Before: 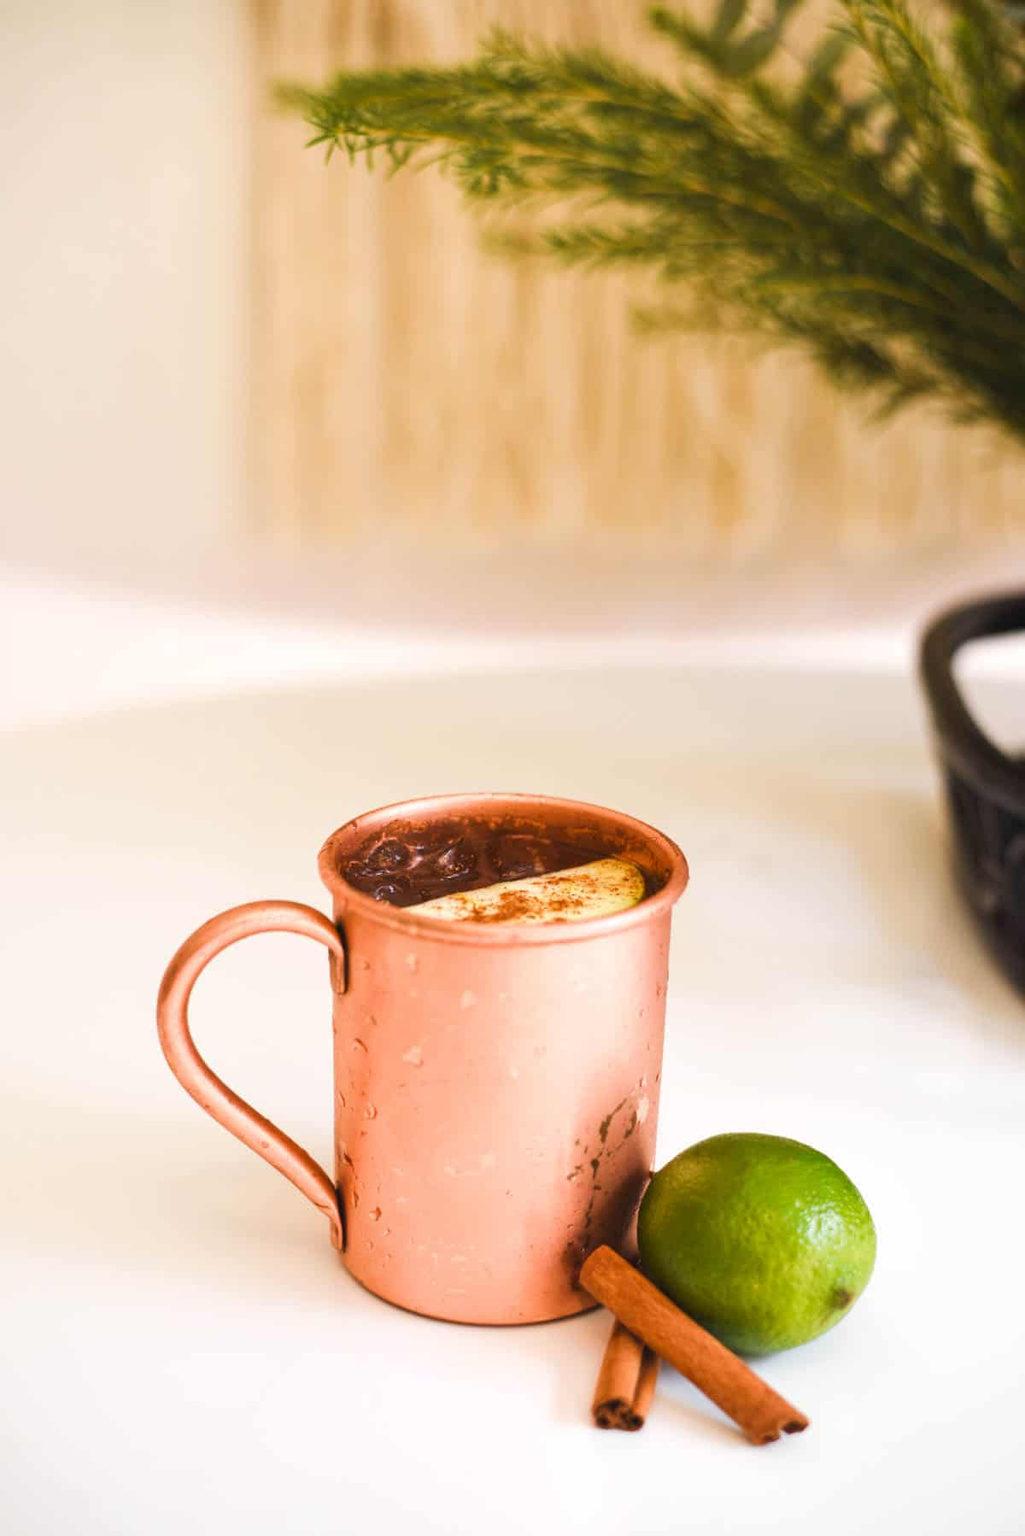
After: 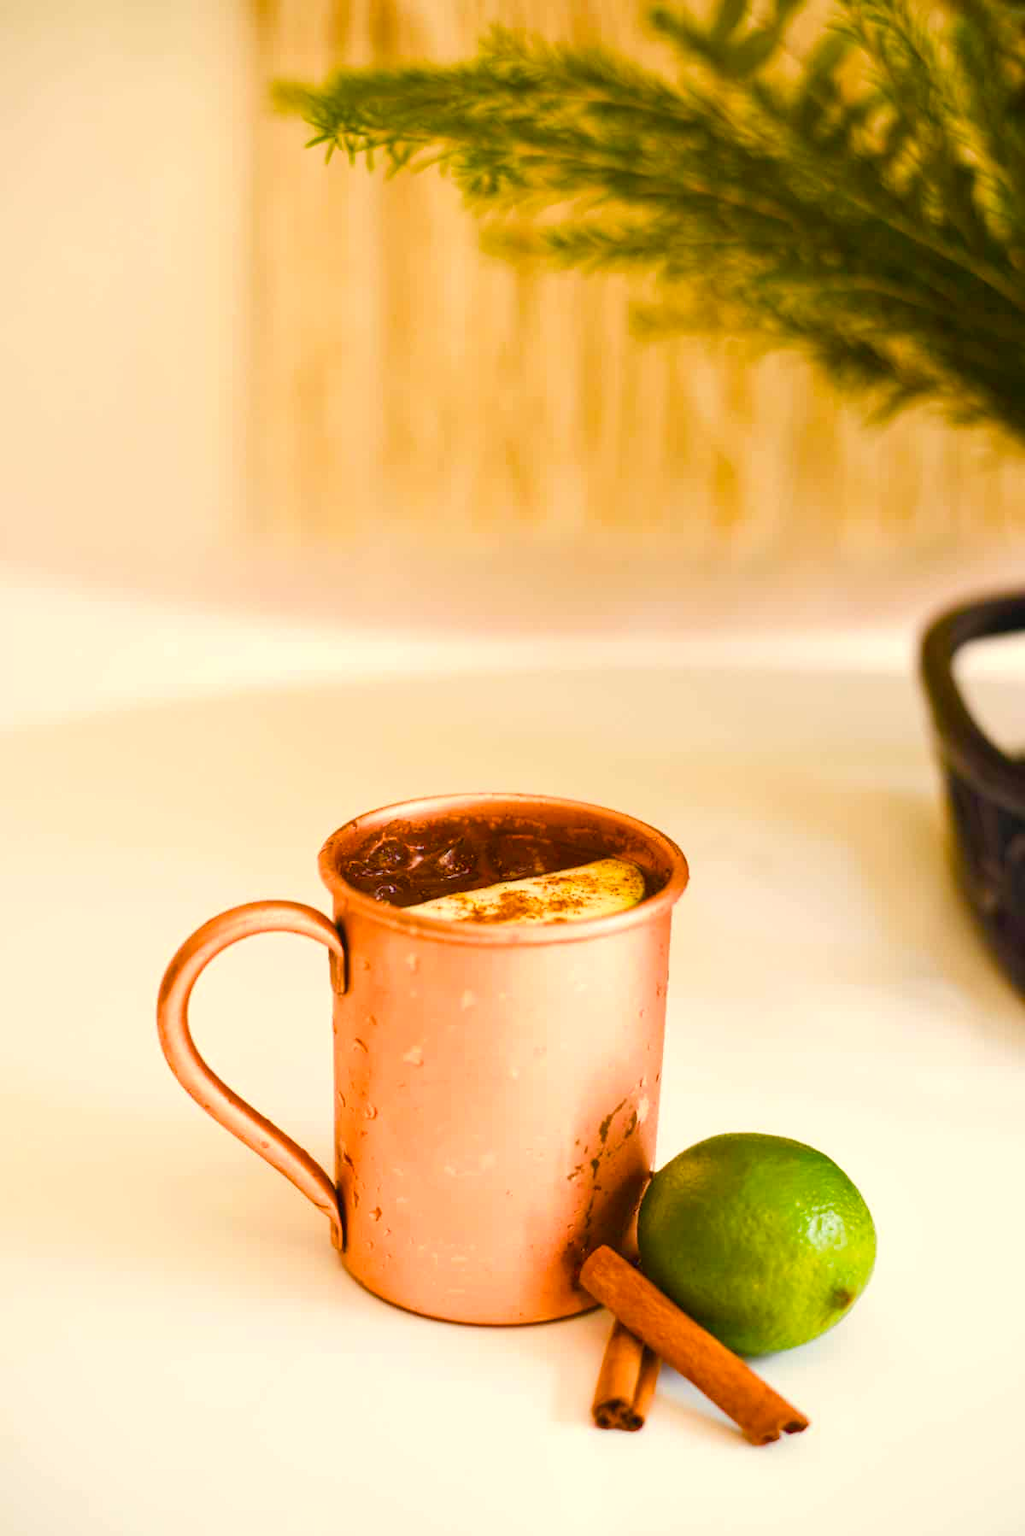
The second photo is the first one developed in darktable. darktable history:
white balance: red 1.029, blue 0.92
color balance rgb: perceptual saturation grading › global saturation 20%, perceptual saturation grading › highlights -25%, perceptual saturation grading › shadows 25%, global vibrance 50%
